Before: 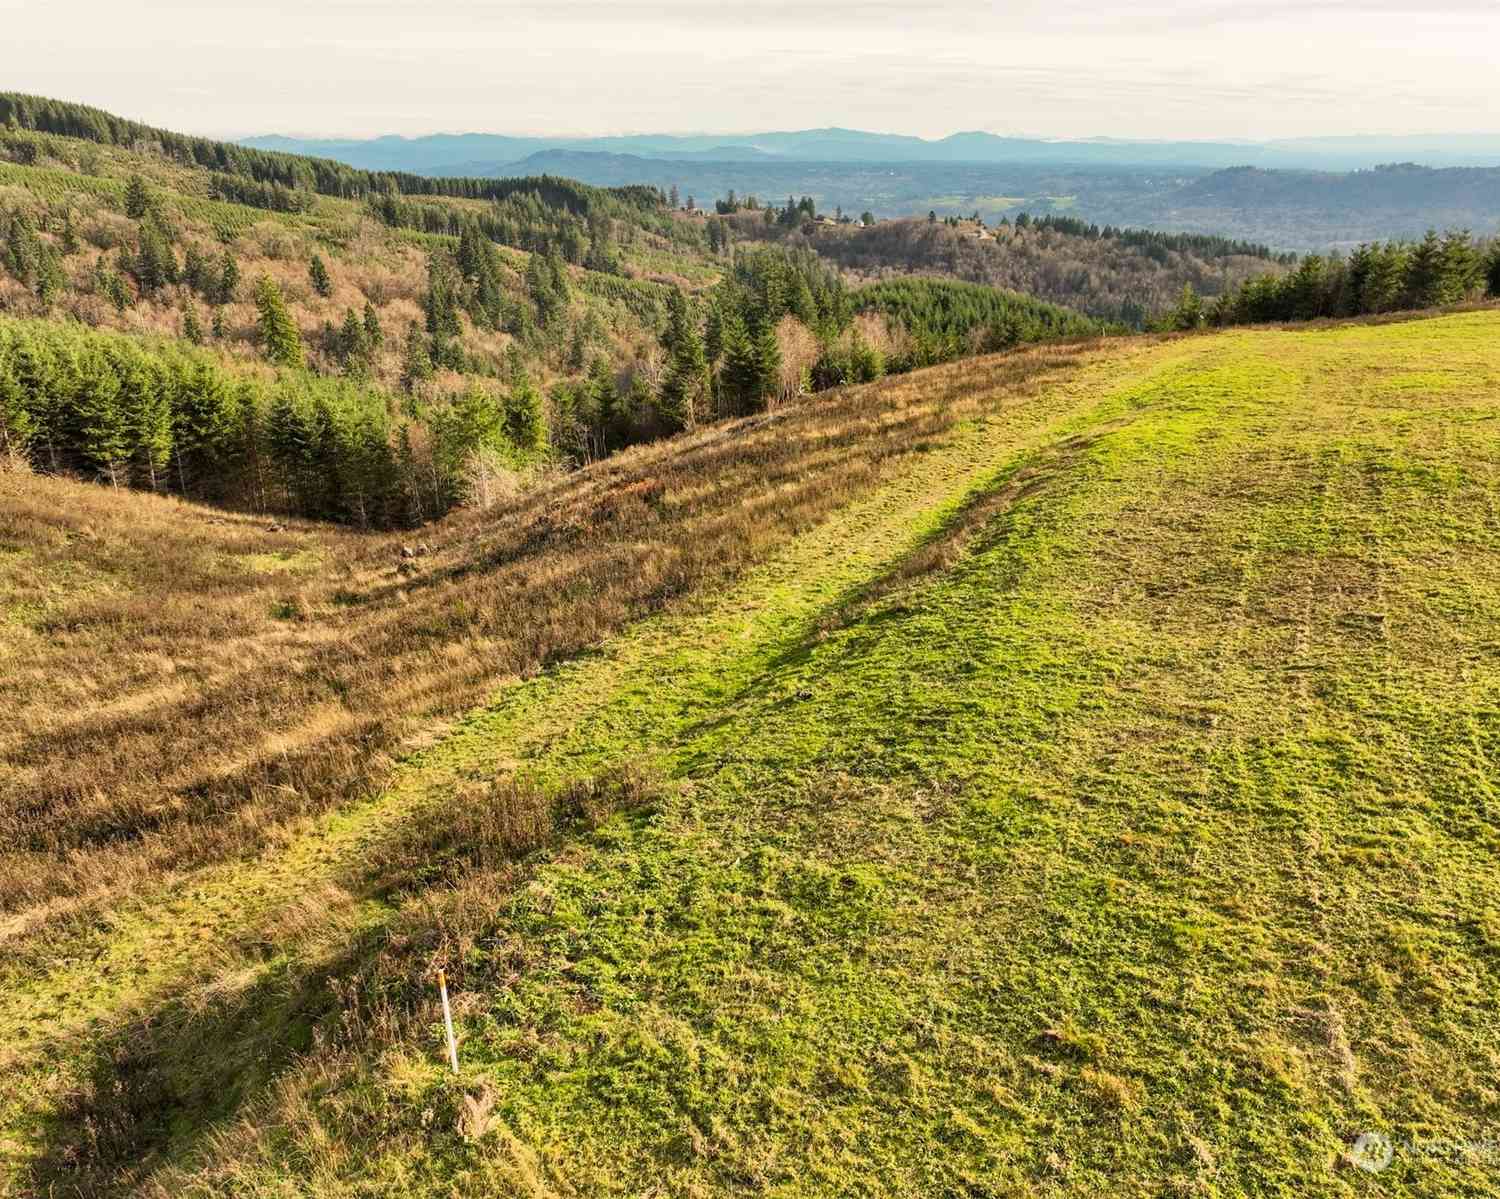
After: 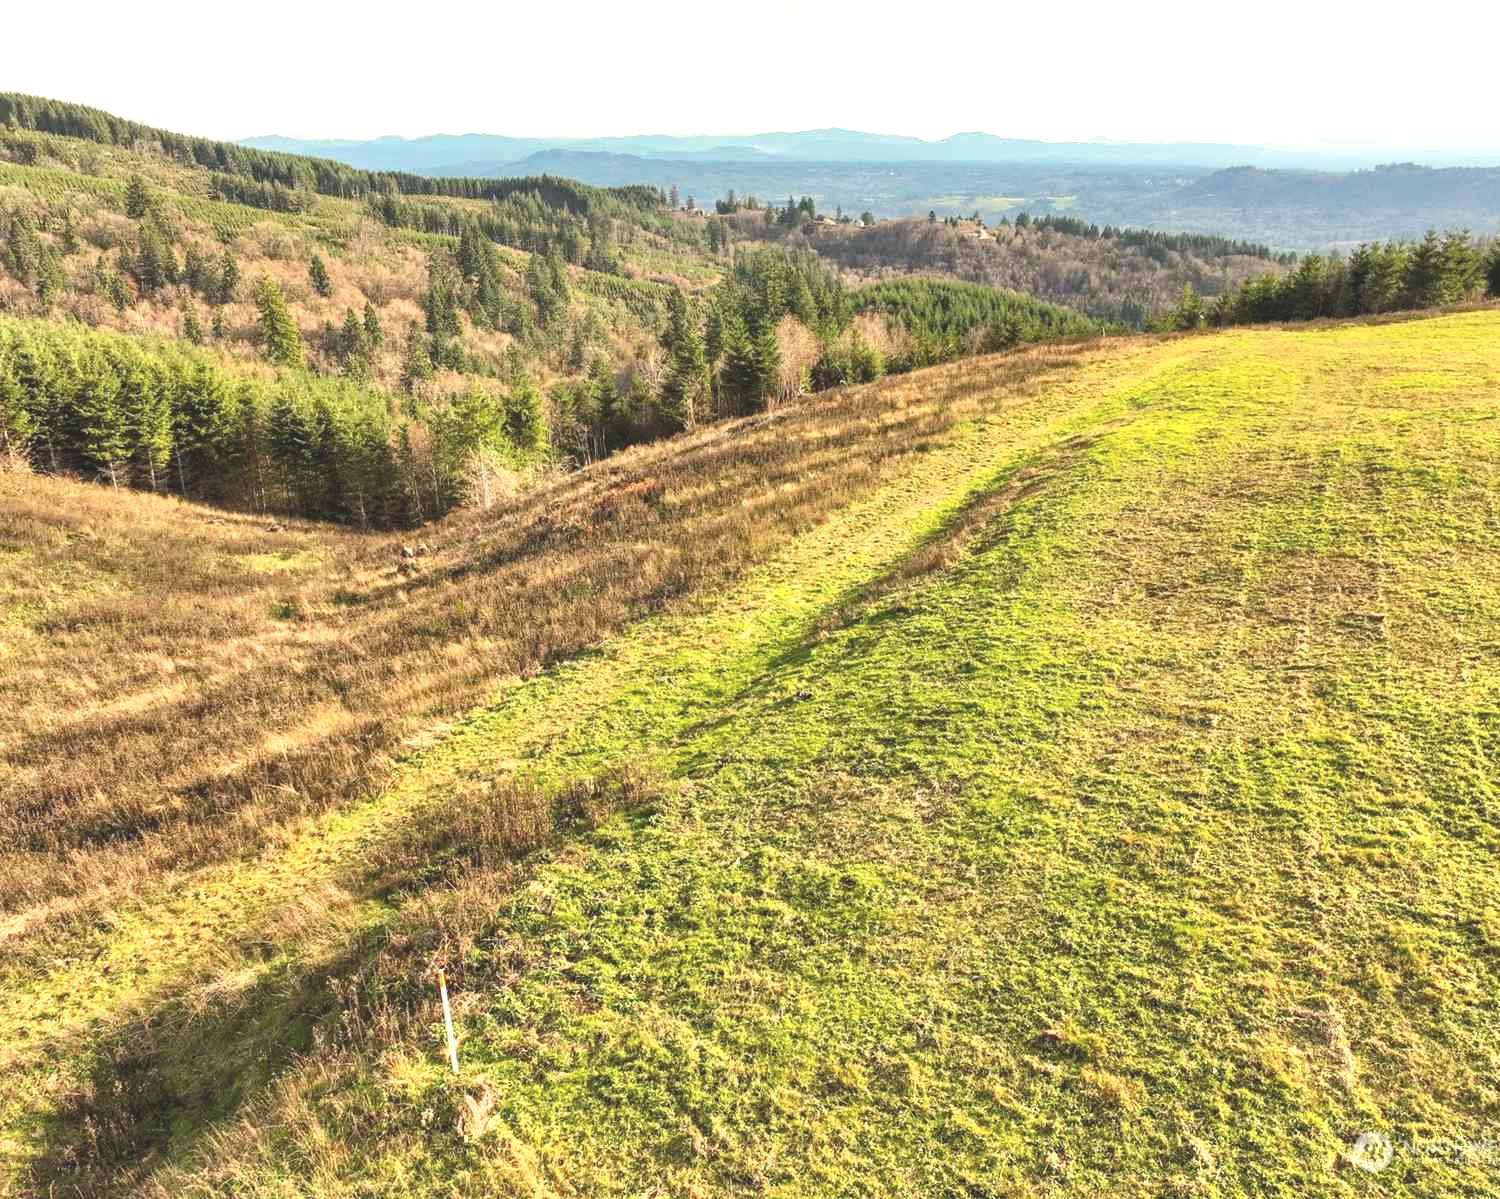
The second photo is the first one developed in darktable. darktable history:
color balance: lift [1.01, 1, 1, 1], gamma [1.097, 1, 1, 1], gain [0.85, 1, 1, 1]
exposure: exposure 0.74 EV, compensate highlight preservation false
